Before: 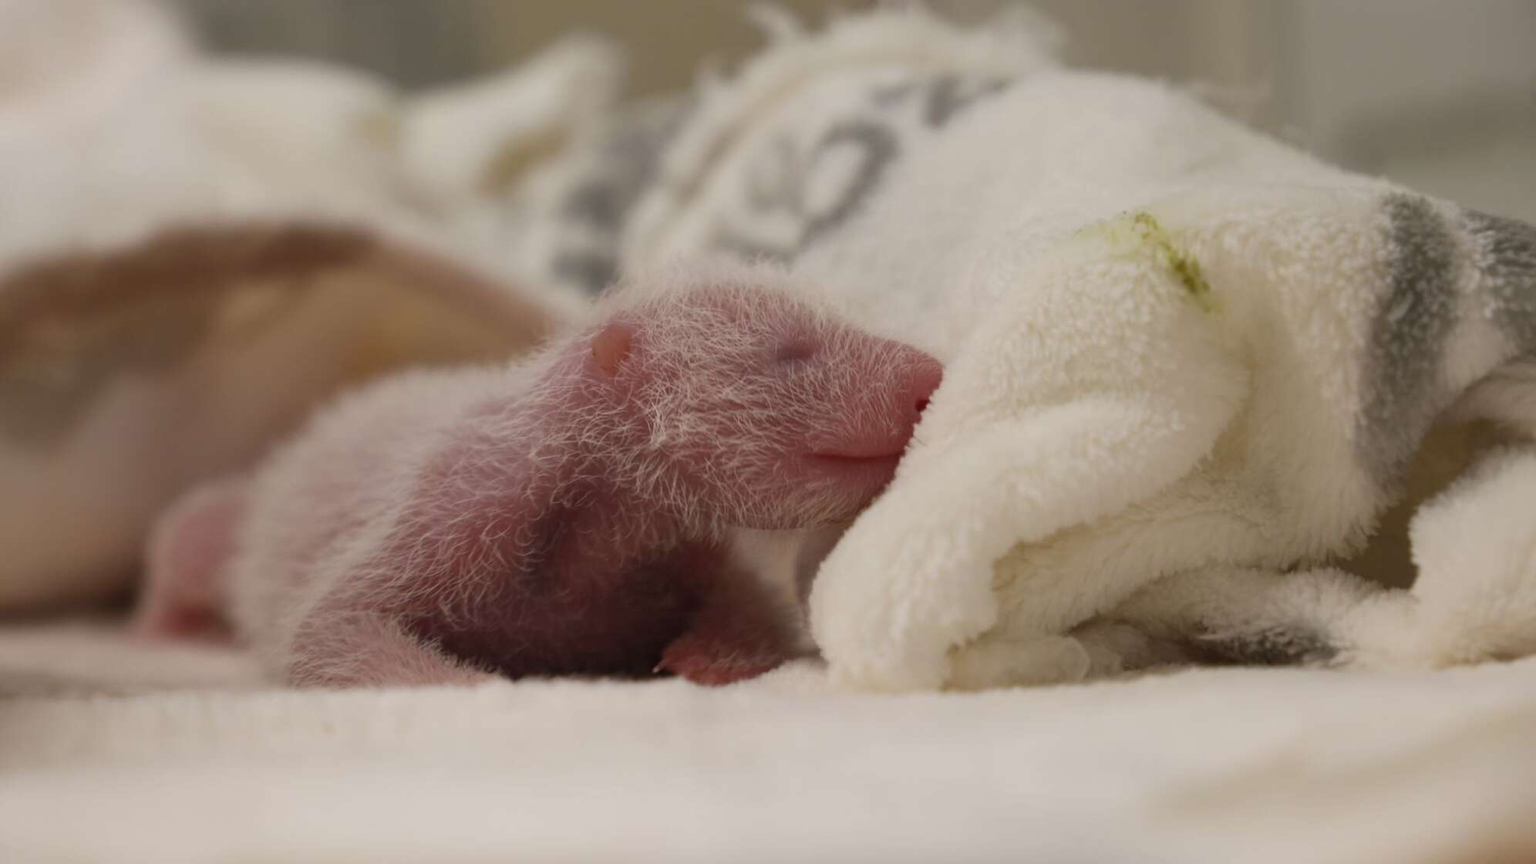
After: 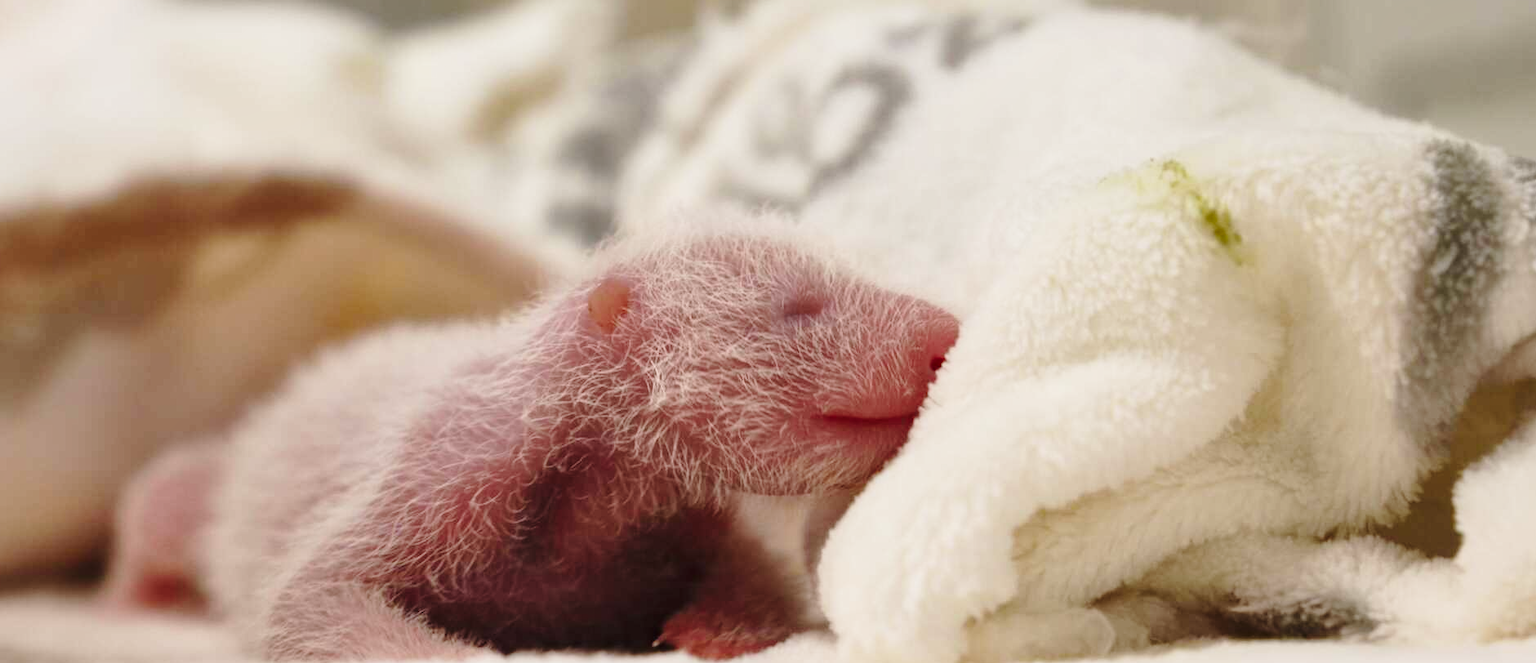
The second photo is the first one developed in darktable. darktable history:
local contrast: mode bilateral grid, contrast 20, coarseness 50, detail 119%, midtone range 0.2
crop: left 2.452%, top 7.183%, right 3.1%, bottom 20.314%
base curve: curves: ch0 [(0, 0) (0.028, 0.03) (0.121, 0.232) (0.46, 0.748) (0.859, 0.968) (1, 1)], preserve colors none
